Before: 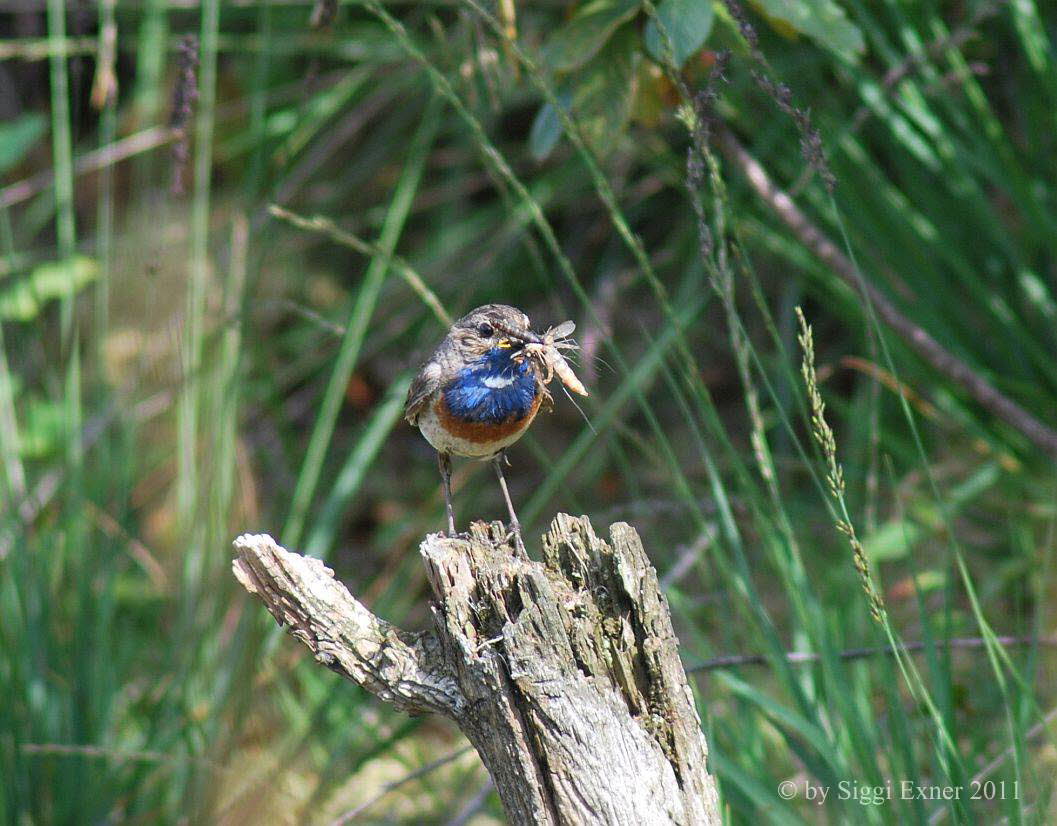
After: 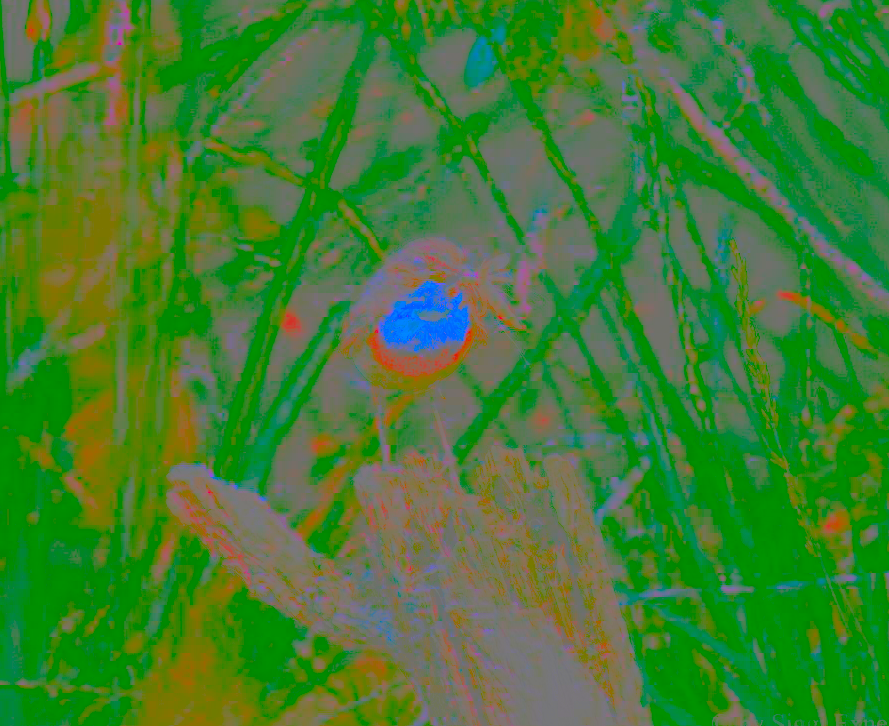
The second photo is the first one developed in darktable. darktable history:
shadows and highlights: shadows 35.57, highlights -35.15, soften with gaussian
contrast brightness saturation: contrast -0.976, brightness -0.158, saturation 0.752
tone curve: curves: ch0 [(0, 0.137) (1, 1)], color space Lab, independent channels, preserve colors none
color balance rgb: linear chroma grading › global chroma 10.369%, perceptual saturation grading › global saturation 35.175%, perceptual saturation grading › highlights -25.591%, perceptual saturation grading › shadows 50.18%, global vibrance 9.861%
base curve: curves: ch0 [(0, 0.024) (0.055, 0.065) (0.121, 0.166) (0.236, 0.319) (0.693, 0.726) (1, 1)], preserve colors none
local contrast: mode bilateral grid, contrast 43, coarseness 70, detail 212%, midtone range 0.2
crop: left 6.322%, top 8.211%, right 9.527%, bottom 3.832%
